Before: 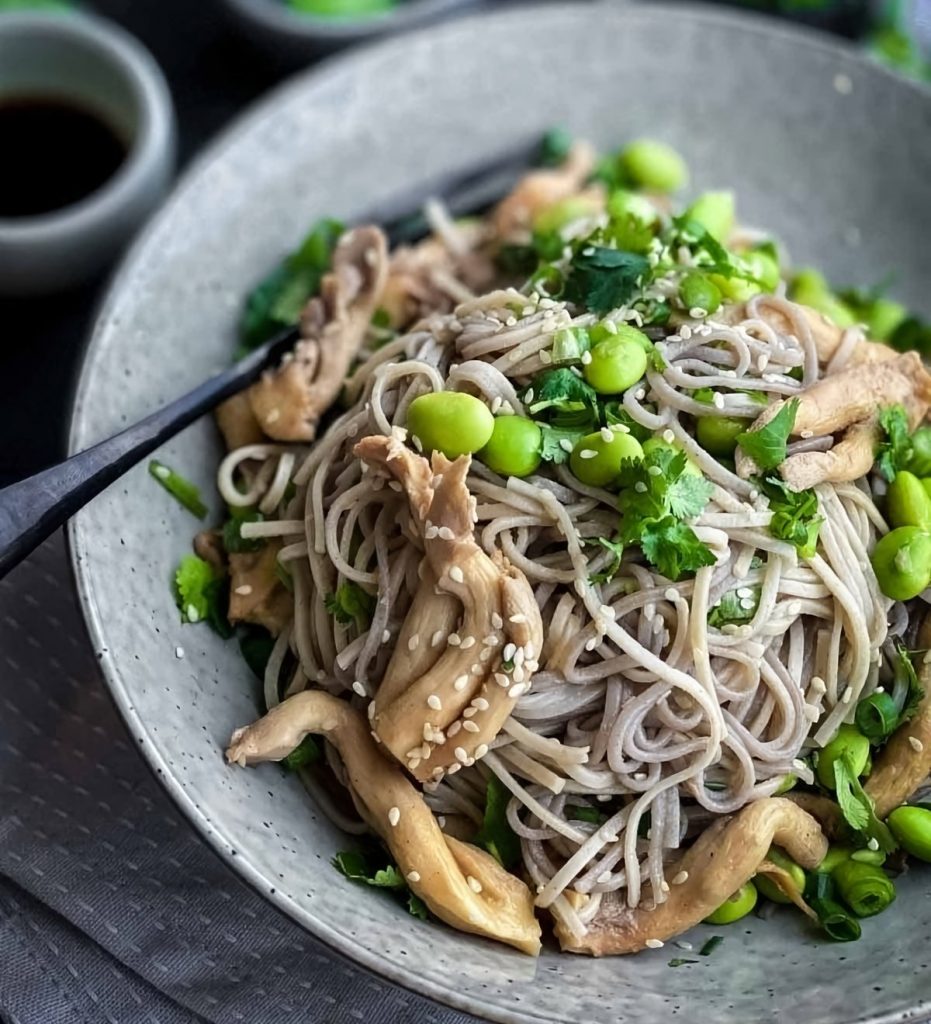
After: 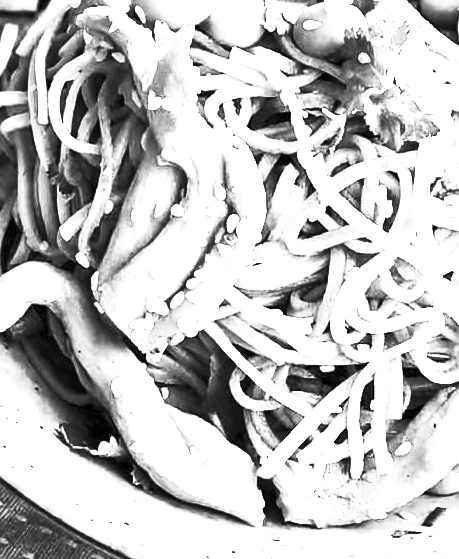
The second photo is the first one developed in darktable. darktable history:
crop: left 29.778%, top 41.902%, right 20.883%, bottom 3.495%
sharpen: radius 1.465, amount 0.397, threshold 1.474
local contrast: highlights 105%, shadows 102%, detail 120%, midtone range 0.2
exposure: black level correction 0, exposure 1.295 EV, compensate exposure bias true, compensate highlight preservation false
contrast brightness saturation: contrast 0.549, brightness 0.462, saturation -0.994
color balance rgb: perceptual saturation grading › global saturation 10.331%, perceptual brilliance grading › global brilliance 14.487%, perceptual brilliance grading › shadows -35.037%, global vibrance 20%
